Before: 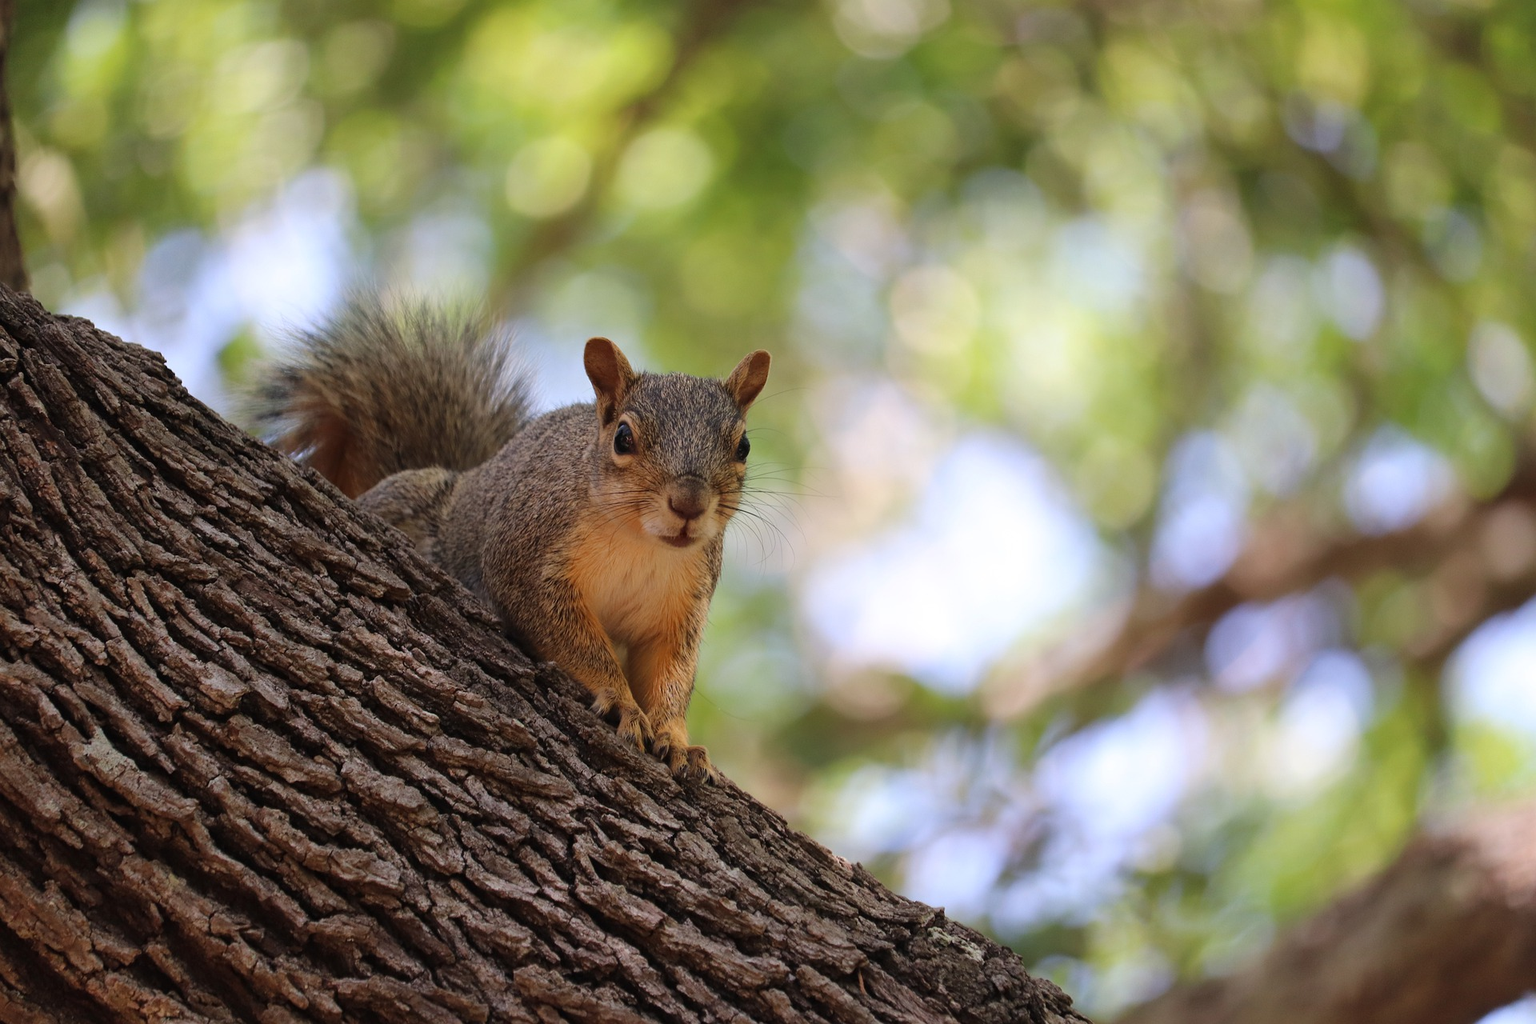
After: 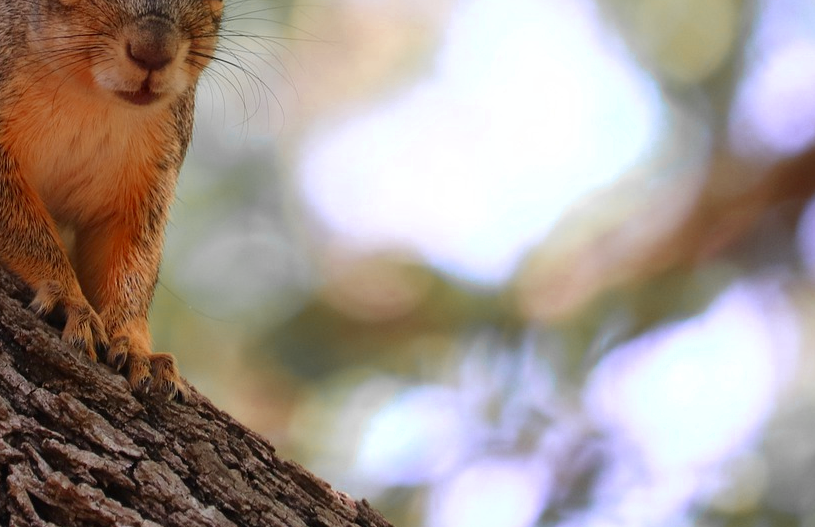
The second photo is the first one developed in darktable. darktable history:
exposure: compensate exposure bias true, compensate highlight preservation false
crop: left 36.938%, top 45.272%, right 20.603%, bottom 13.538%
color zones: curves: ch0 [(0, 0.363) (0.128, 0.373) (0.25, 0.5) (0.402, 0.407) (0.521, 0.525) (0.63, 0.559) (0.729, 0.662) (0.867, 0.471)]; ch1 [(0, 0.515) (0.136, 0.618) (0.25, 0.5) (0.378, 0) (0.516, 0) (0.622, 0.593) (0.737, 0.819) (0.87, 0.593)]; ch2 [(0, 0.529) (0.128, 0.471) (0.282, 0.451) (0.386, 0.662) (0.516, 0.525) (0.633, 0.554) (0.75, 0.62) (0.875, 0.441)]
